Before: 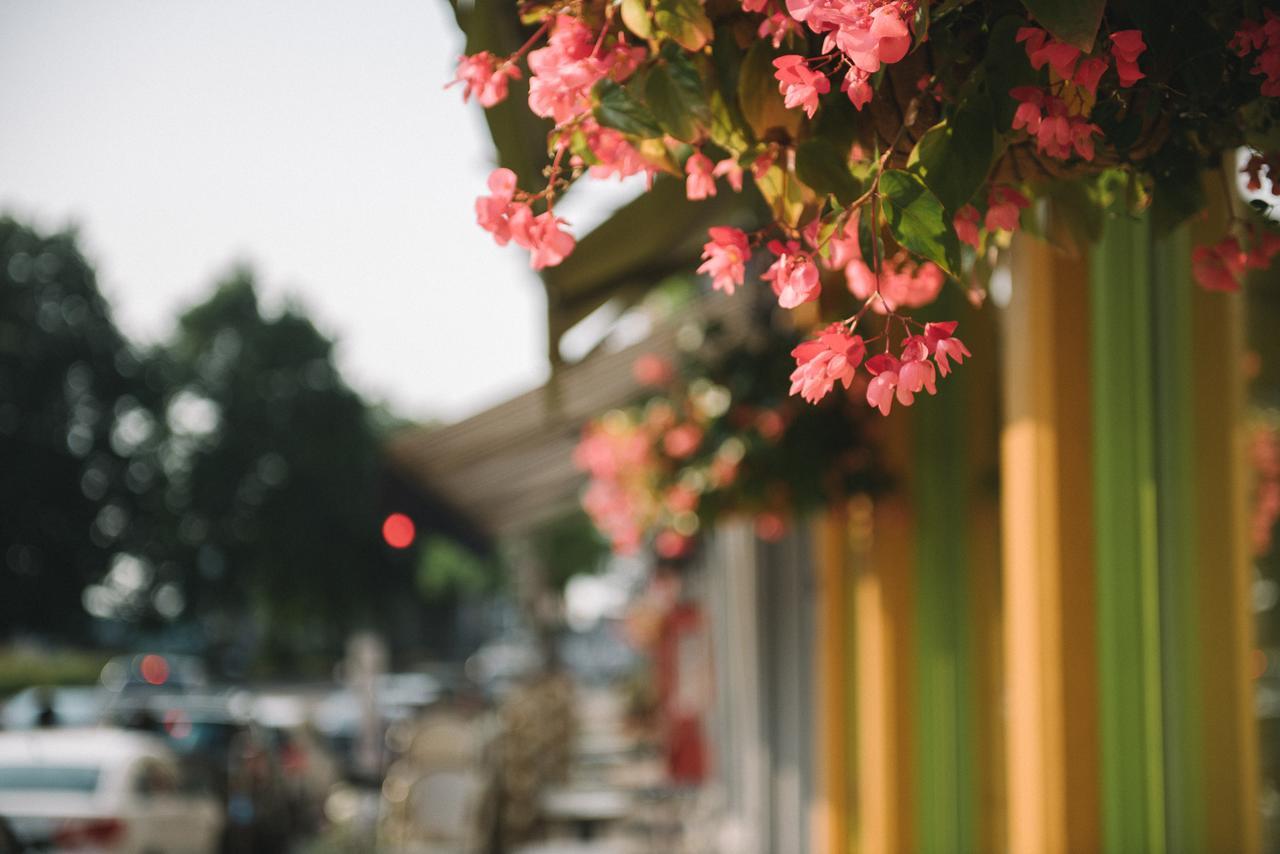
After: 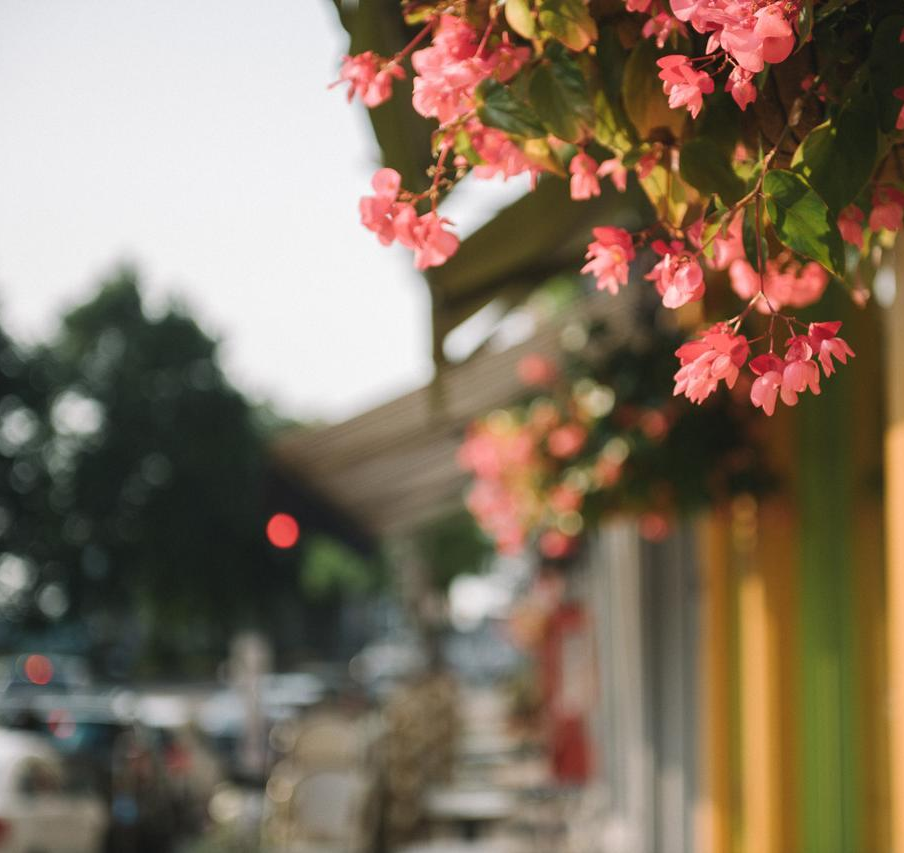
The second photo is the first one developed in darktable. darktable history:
crop and rotate: left 9.064%, right 20.29%
